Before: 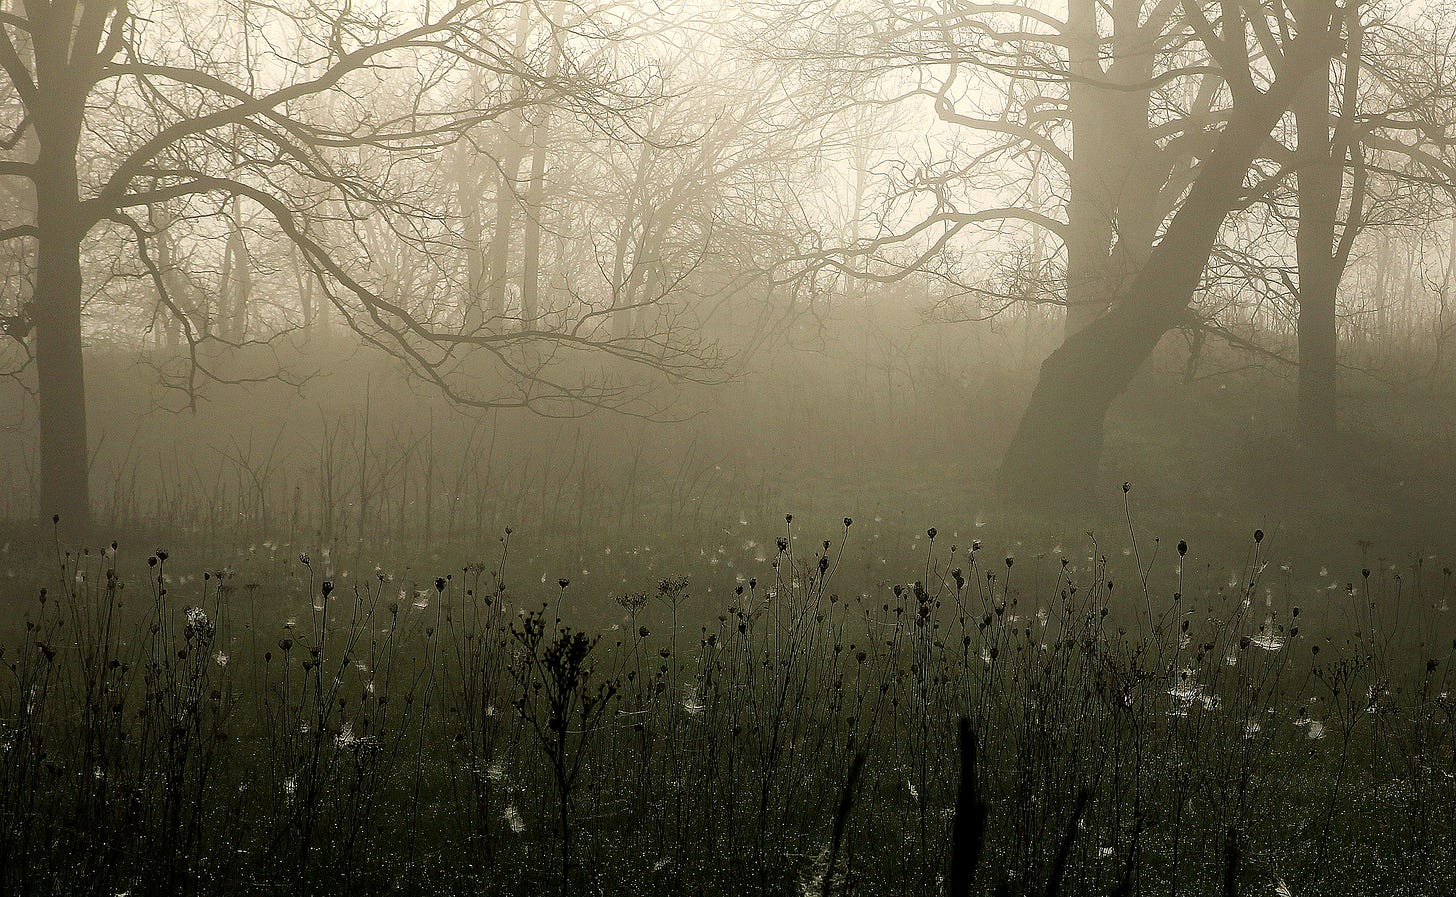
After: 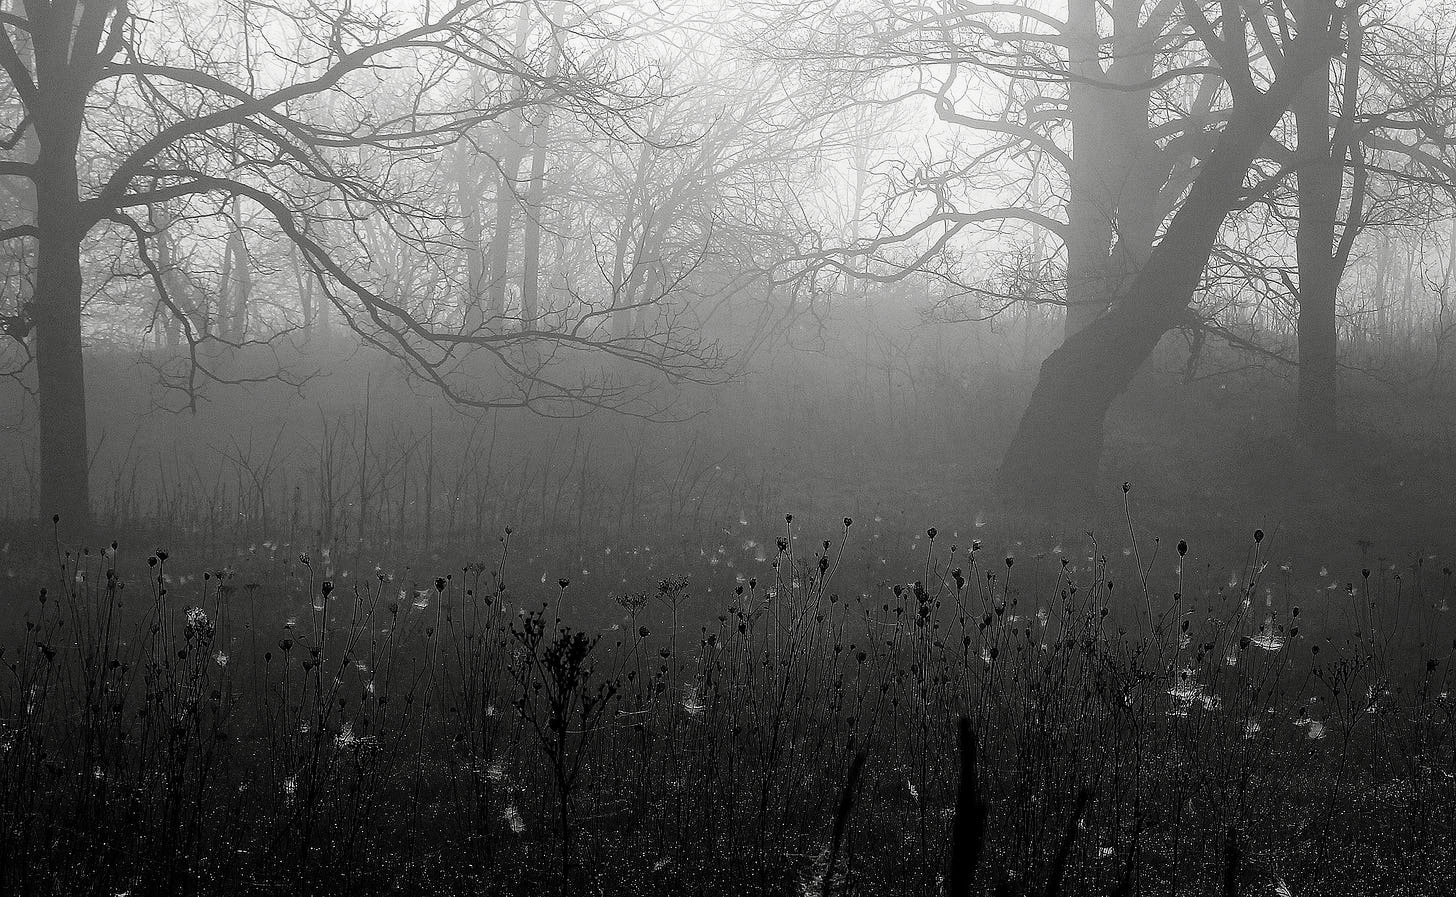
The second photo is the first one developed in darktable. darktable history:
color balance rgb: shadows lift › hue 86.62°, perceptual saturation grading › global saturation 26.815%, perceptual saturation grading › highlights -27.952%, perceptual saturation grading › mid-tones 15.274%, perceptual saturation grading › shadows 33.455%, perceptual brilliance grading › global brilliance -1.264%, perceptual brilliance grading › highlights -0.905%, perceptual brilliance grading › mid-tones -1.689%, perceptual brilliance grading › shadows -1.396%, saturation formula JzAzBz (2021)
contrast brightness saturation: saturation -0.986
